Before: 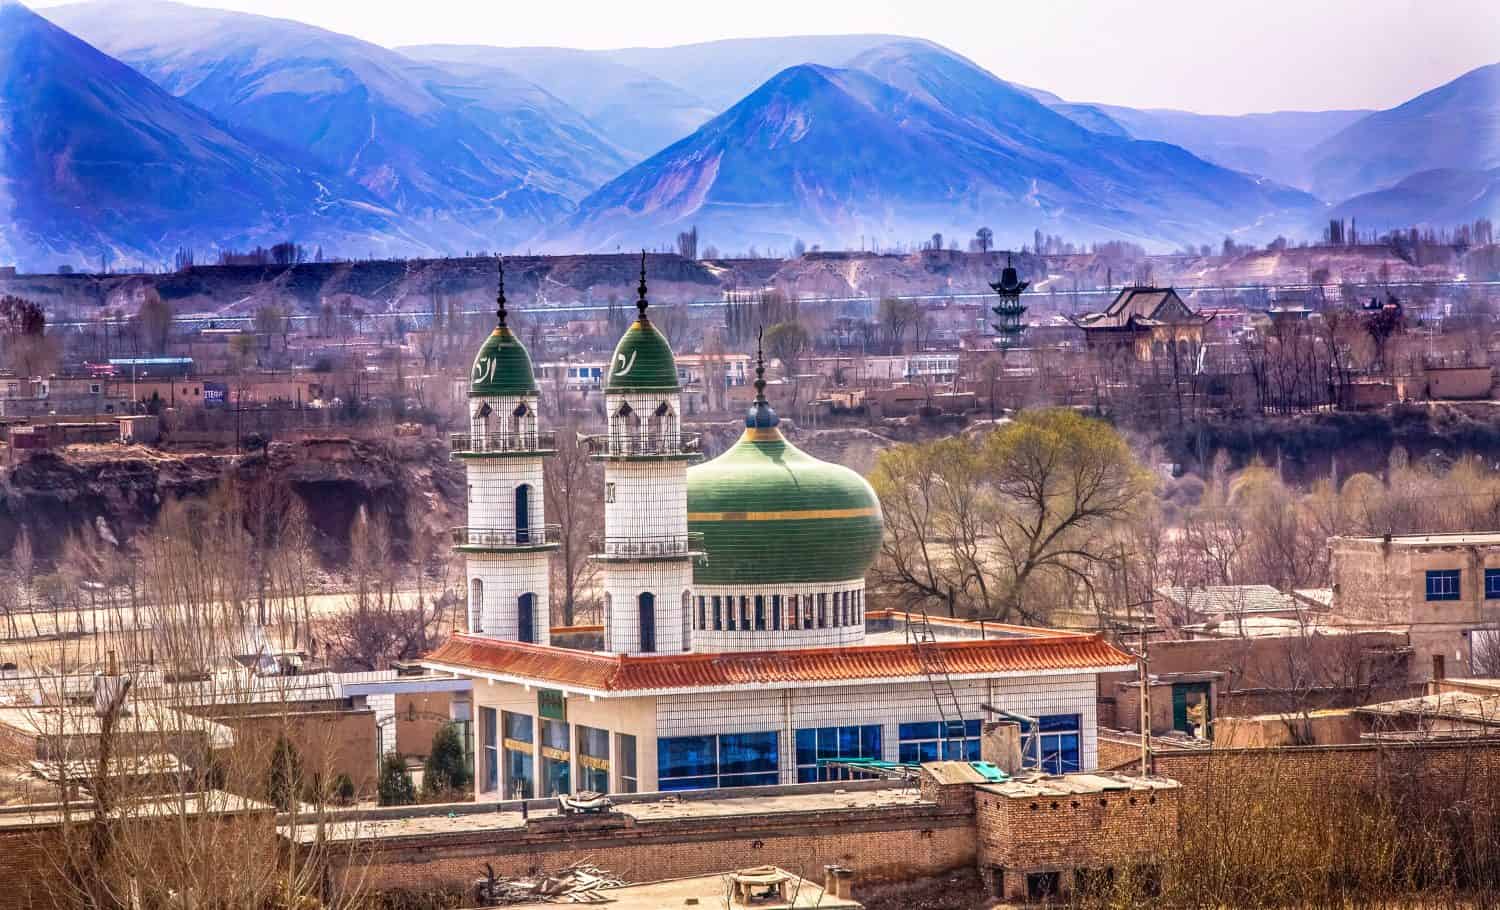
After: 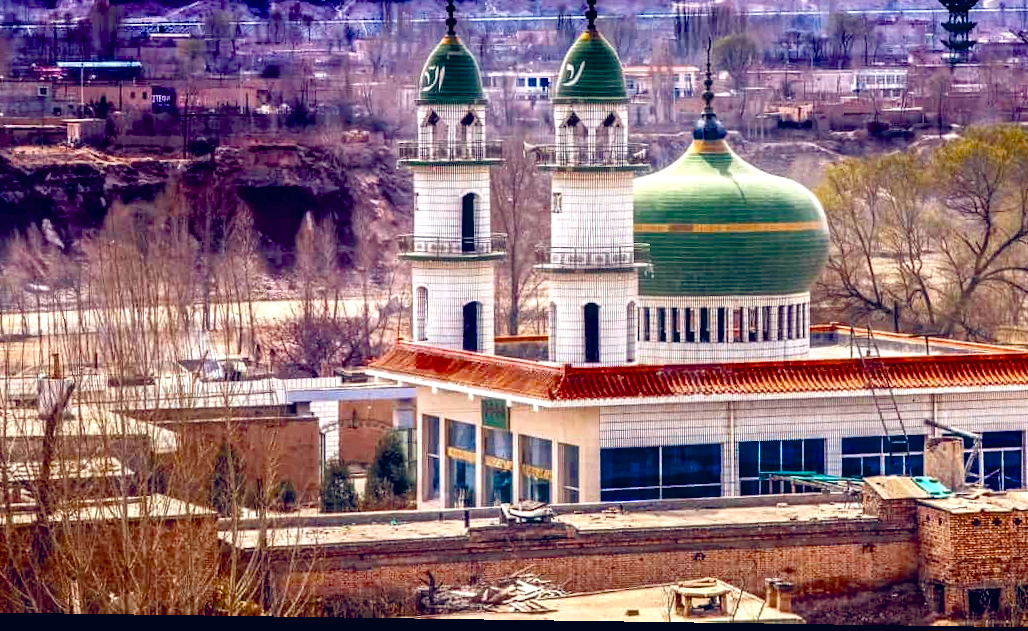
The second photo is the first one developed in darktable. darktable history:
crop and rotate: angle -0.818°, left 3.948%, top 32.176%, right 28.087%
exposure: black level correction 0, exposure 0.3 EV, compensate highlight preservation false
color balance rgb: global offset › chroma 0.255%, global offset › hue 256.38°, perceptual saturation grading › global saturation 20%, perceptual saturation grading › highlights -14.268%, perceptual saturation grading › shadows 49.376%, saturation formula JzAzBz (2021)
